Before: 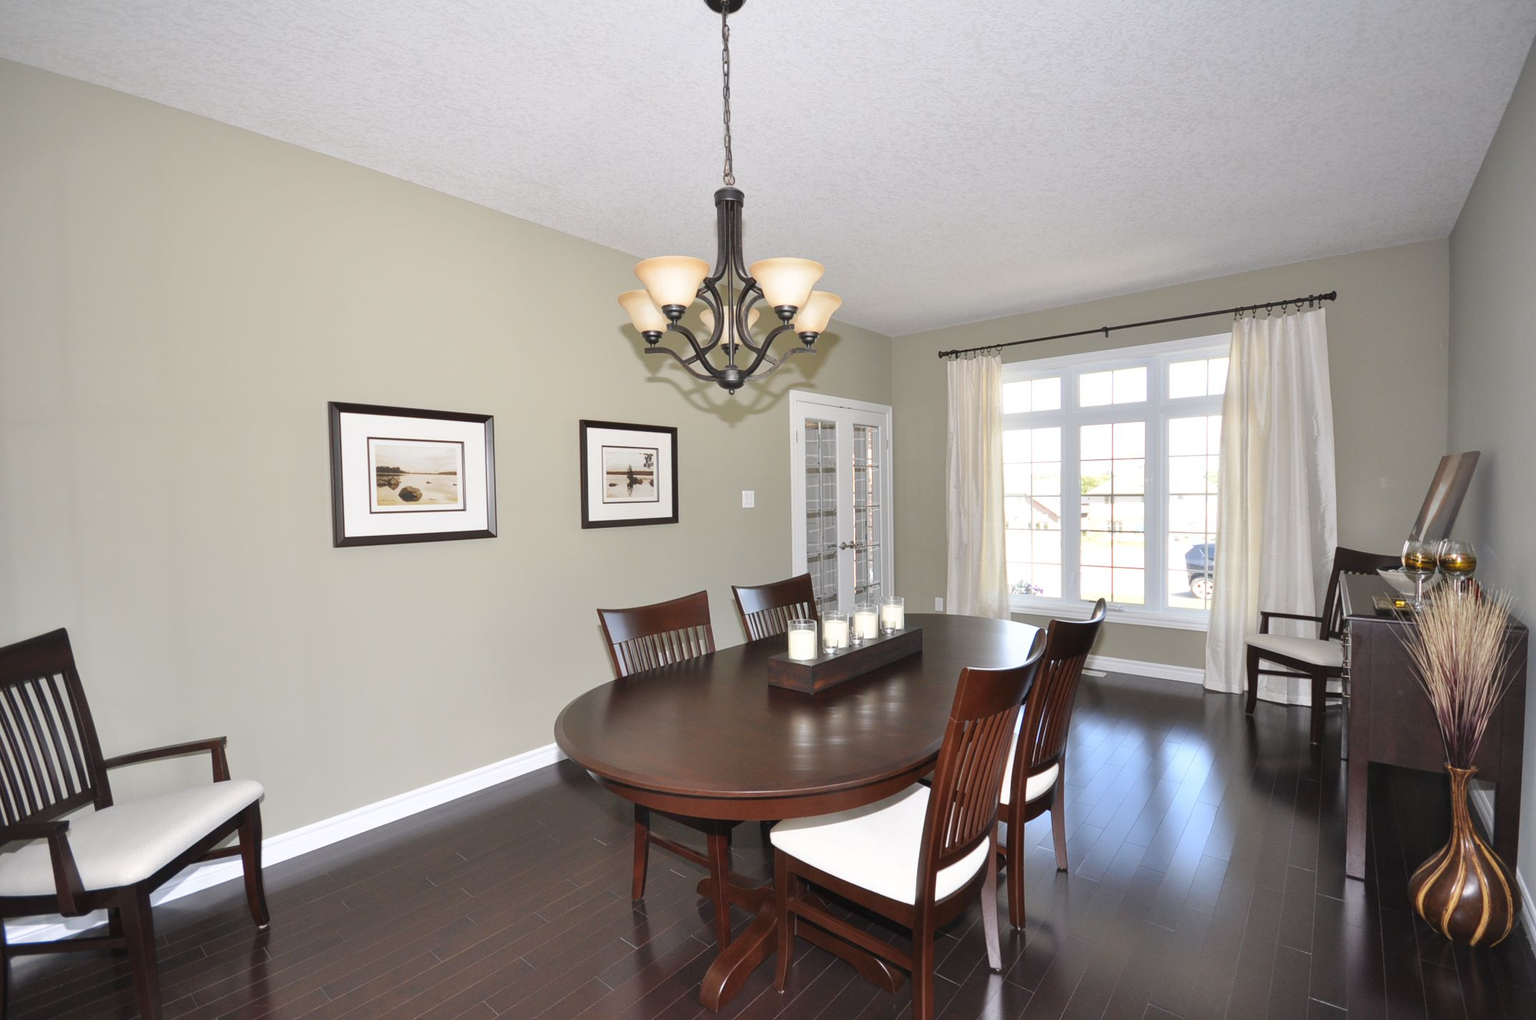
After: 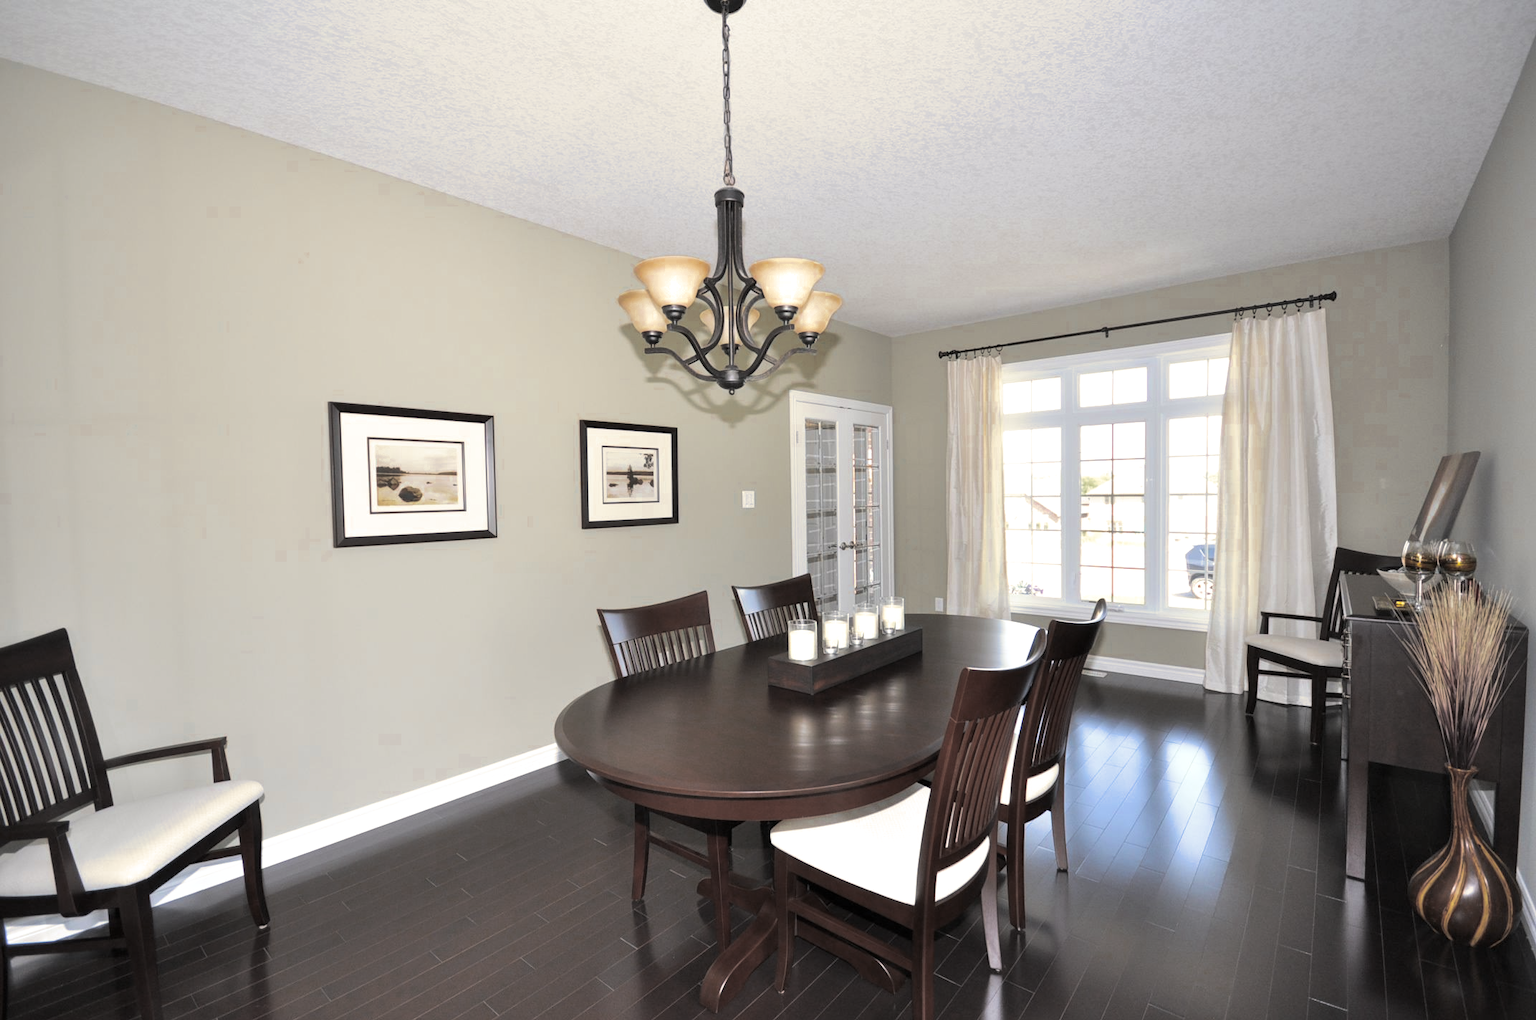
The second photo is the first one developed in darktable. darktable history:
exposure: black level correction 0.001, exposure 0.14 EV, compensate highlight preservation false
color zones: curves: ch0 [(0.11, 0.396) (0.195, 0.36) (0.25, 0.5) (0.303, 0.412) (0.357, 0.544) (0.75, 0.5) (0.967, 0.328)]; ch1 [(0, 0.468) (0.112, 0.512) (0.202, 0.6) (0.25, 0.5) (0.307, 0.352) (0.357, 0.544) (0.75, 0.5) (0.963, 0.524)]
split-toning: shadows › hue 43.2°, shadows › saturation 0, highlights › hue 50.4°, highlights › saturation 1
